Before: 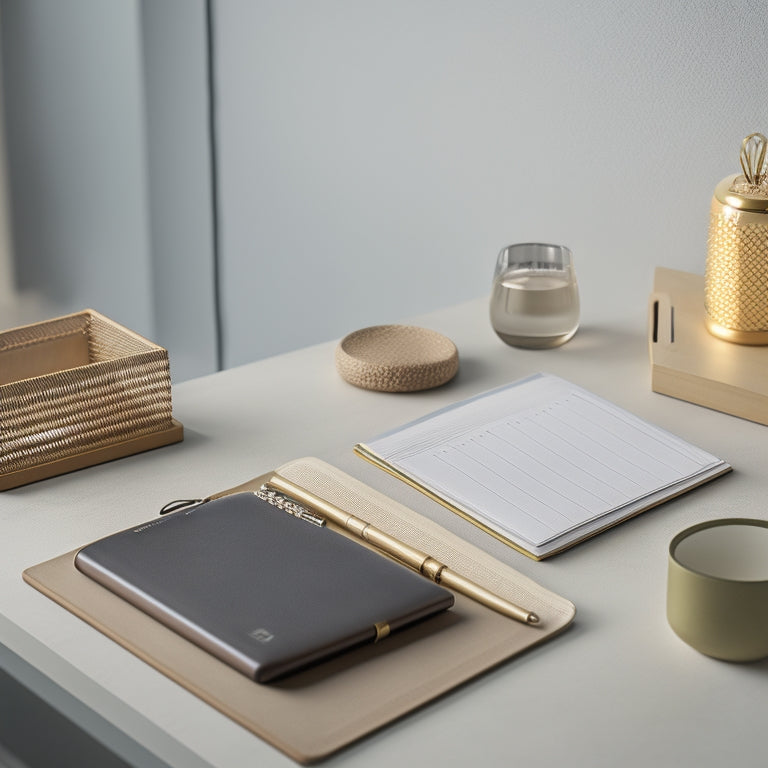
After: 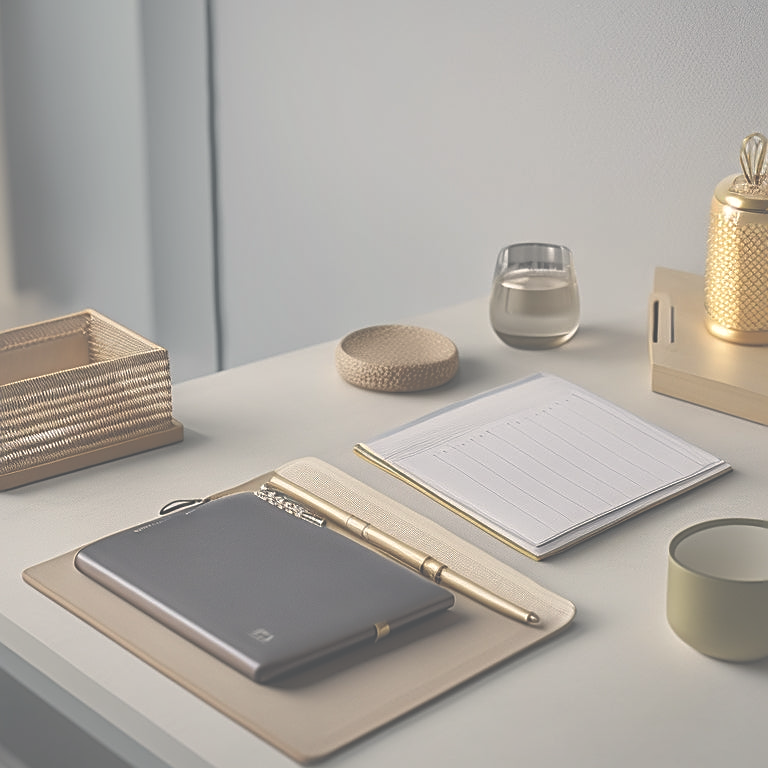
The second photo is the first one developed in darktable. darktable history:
color correction: highlights a* 2.75, highlights b* 5, shadows a* -2.04, shadows b* -4.84, saturation 0.8
contrast brightness saturation: brightness 0.15
exposure: black level correction -0.041, exposure 0.064 EV, compensate highlight preservation false
sharpen: on, module defaults
shadows and highlights: on, module defaults
